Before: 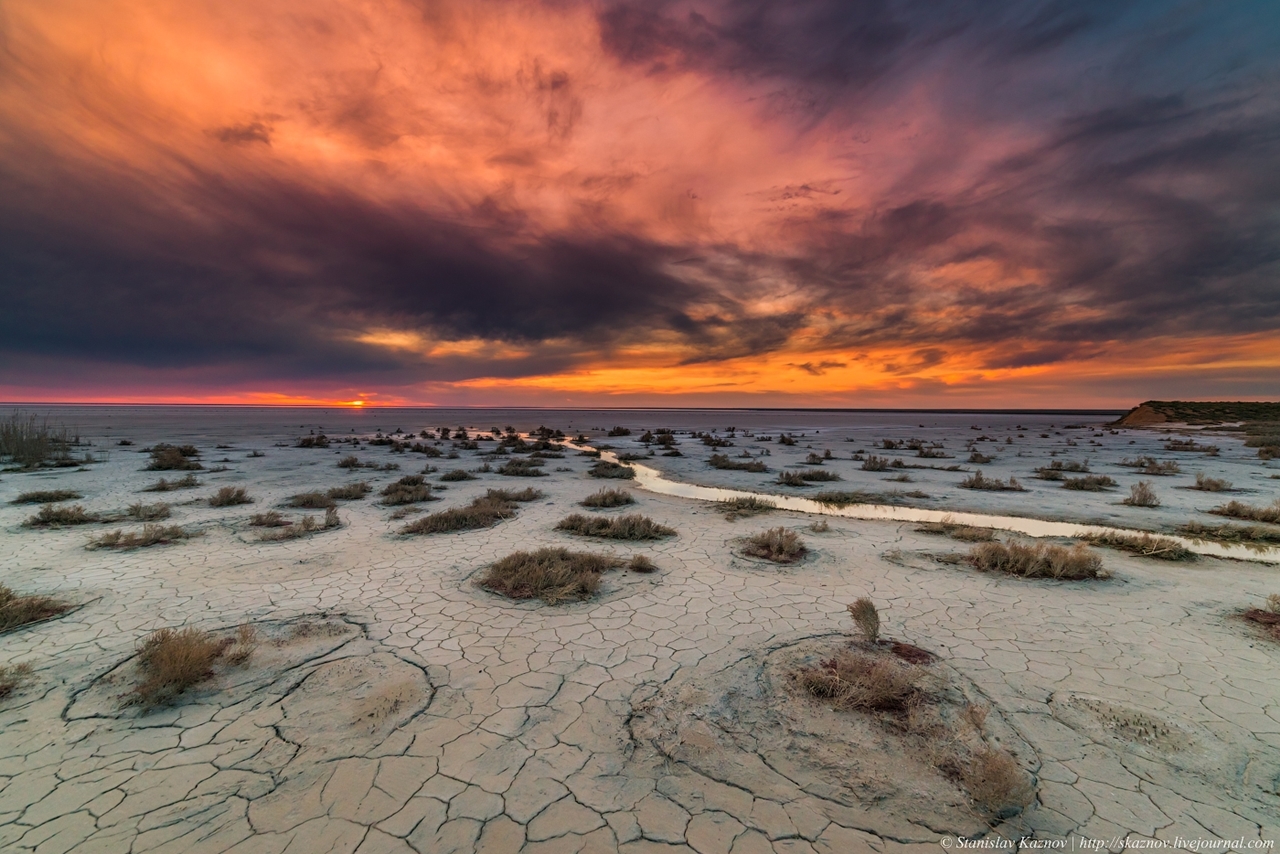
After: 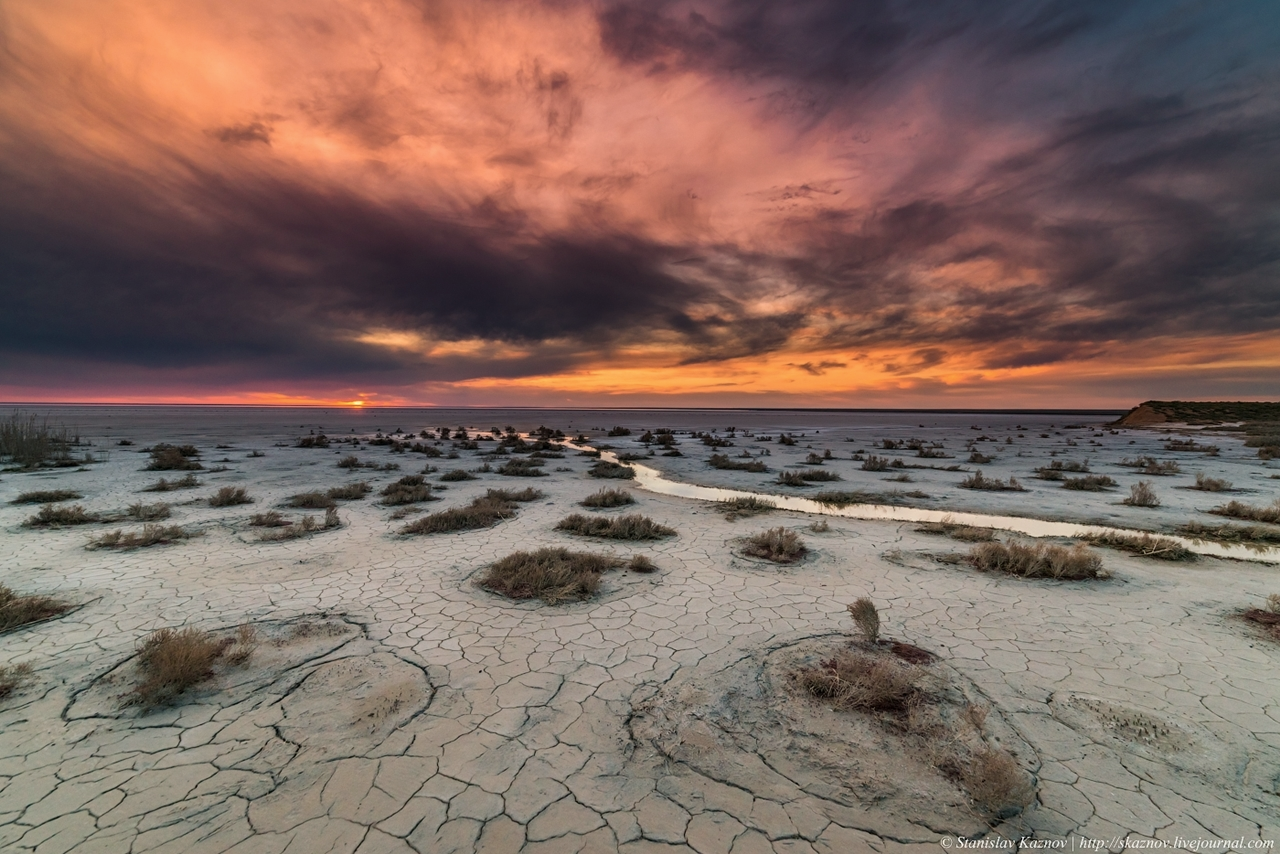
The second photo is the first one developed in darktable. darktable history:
contrast brightness saturation: contrast 0.108, saturation -0.179
